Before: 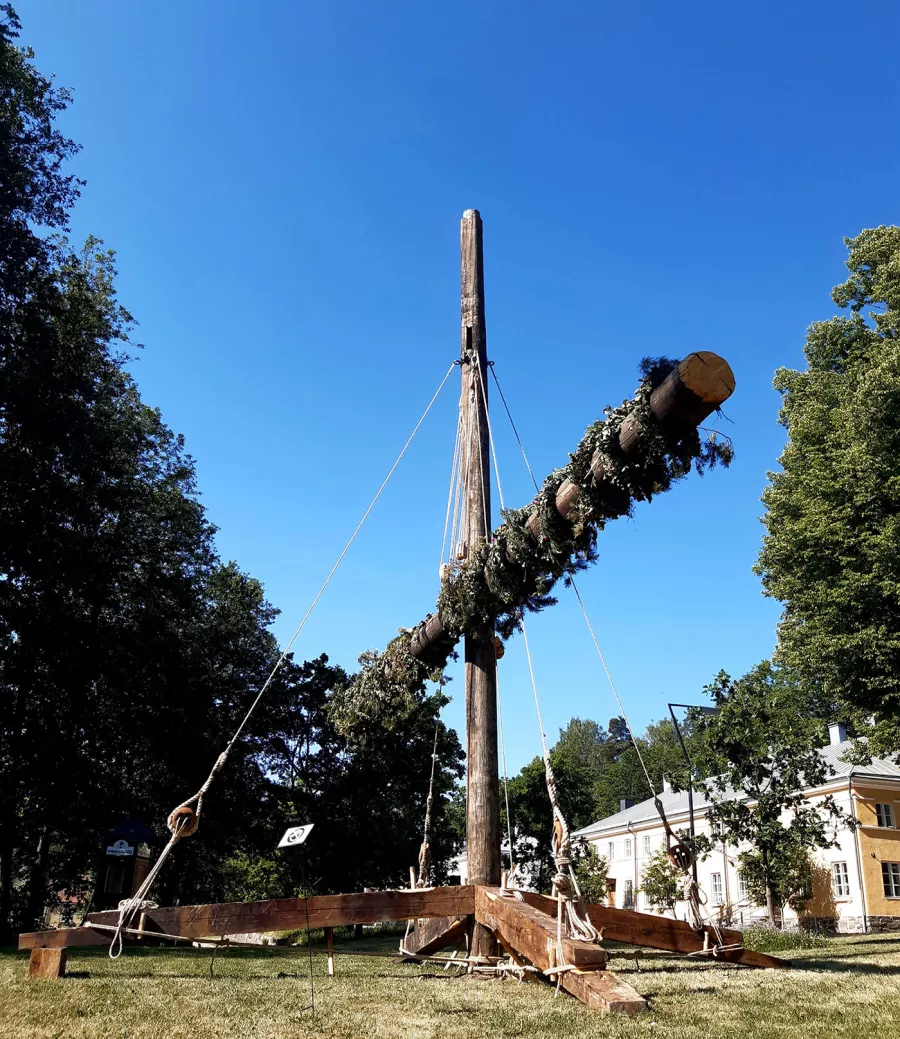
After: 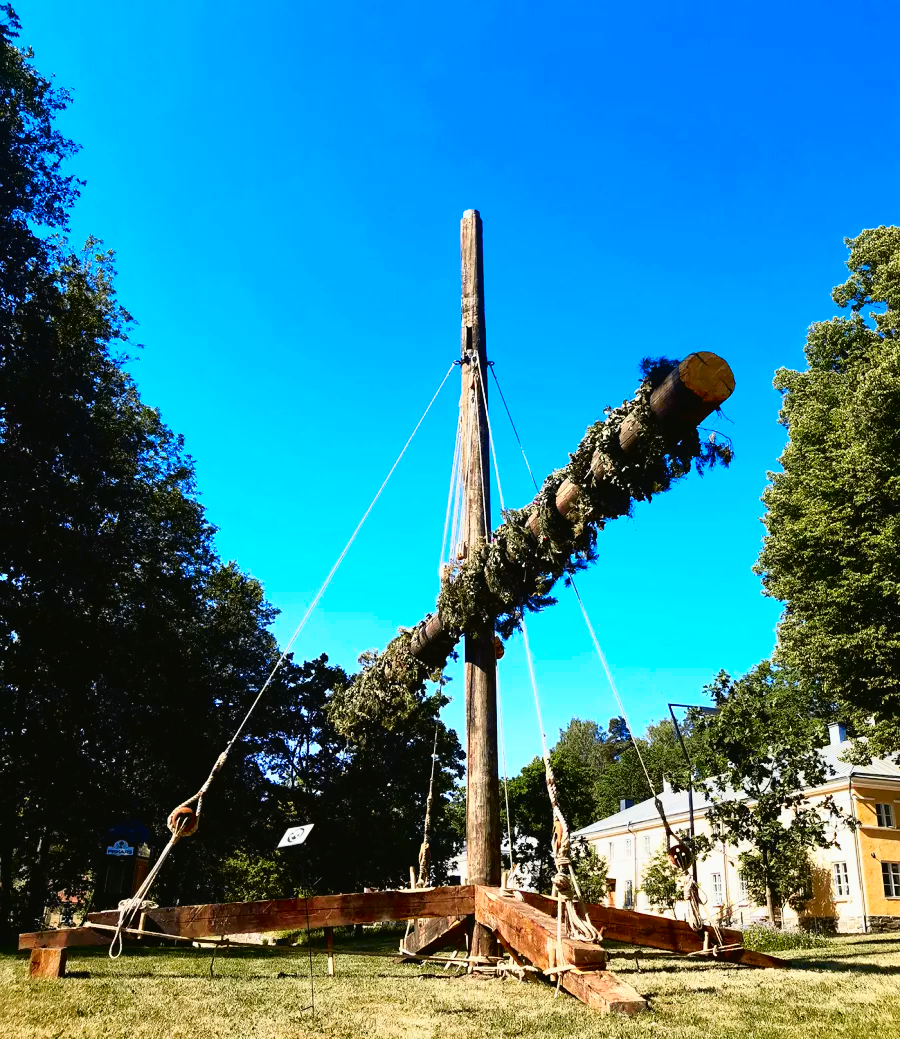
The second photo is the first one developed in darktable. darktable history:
color balance rgb: linear chroma grading › global chroma 15%, perceptual saturation grading › global saturation 30%
tone curve: curves: ch0 [(0, 0.023) (0.087, 0.065) (0.184, 0.168) (0.45, 0.54) (0.57, 0.683) (0.706, 0.841) (0.877, 0.948) (1, 0.984)]; ch1 [(0, 0) (0.388, 0.369) (0.447, 0.447) (0.505, 0.5) (0.534, 0.528) (0.57, 0.571) (0.592, 0.602) (0.644, 0.663) (1, 1)]; ch2 [(0, 0) (0.314, 0.223) (0.427, 0.405) (0.492, 0.496) (0.524, 0.547) (0.534, 0.57) (0.583, 0.605) (0.673, 0.667) (1, 1)], color space Lab, independent channels, preserve colors none
